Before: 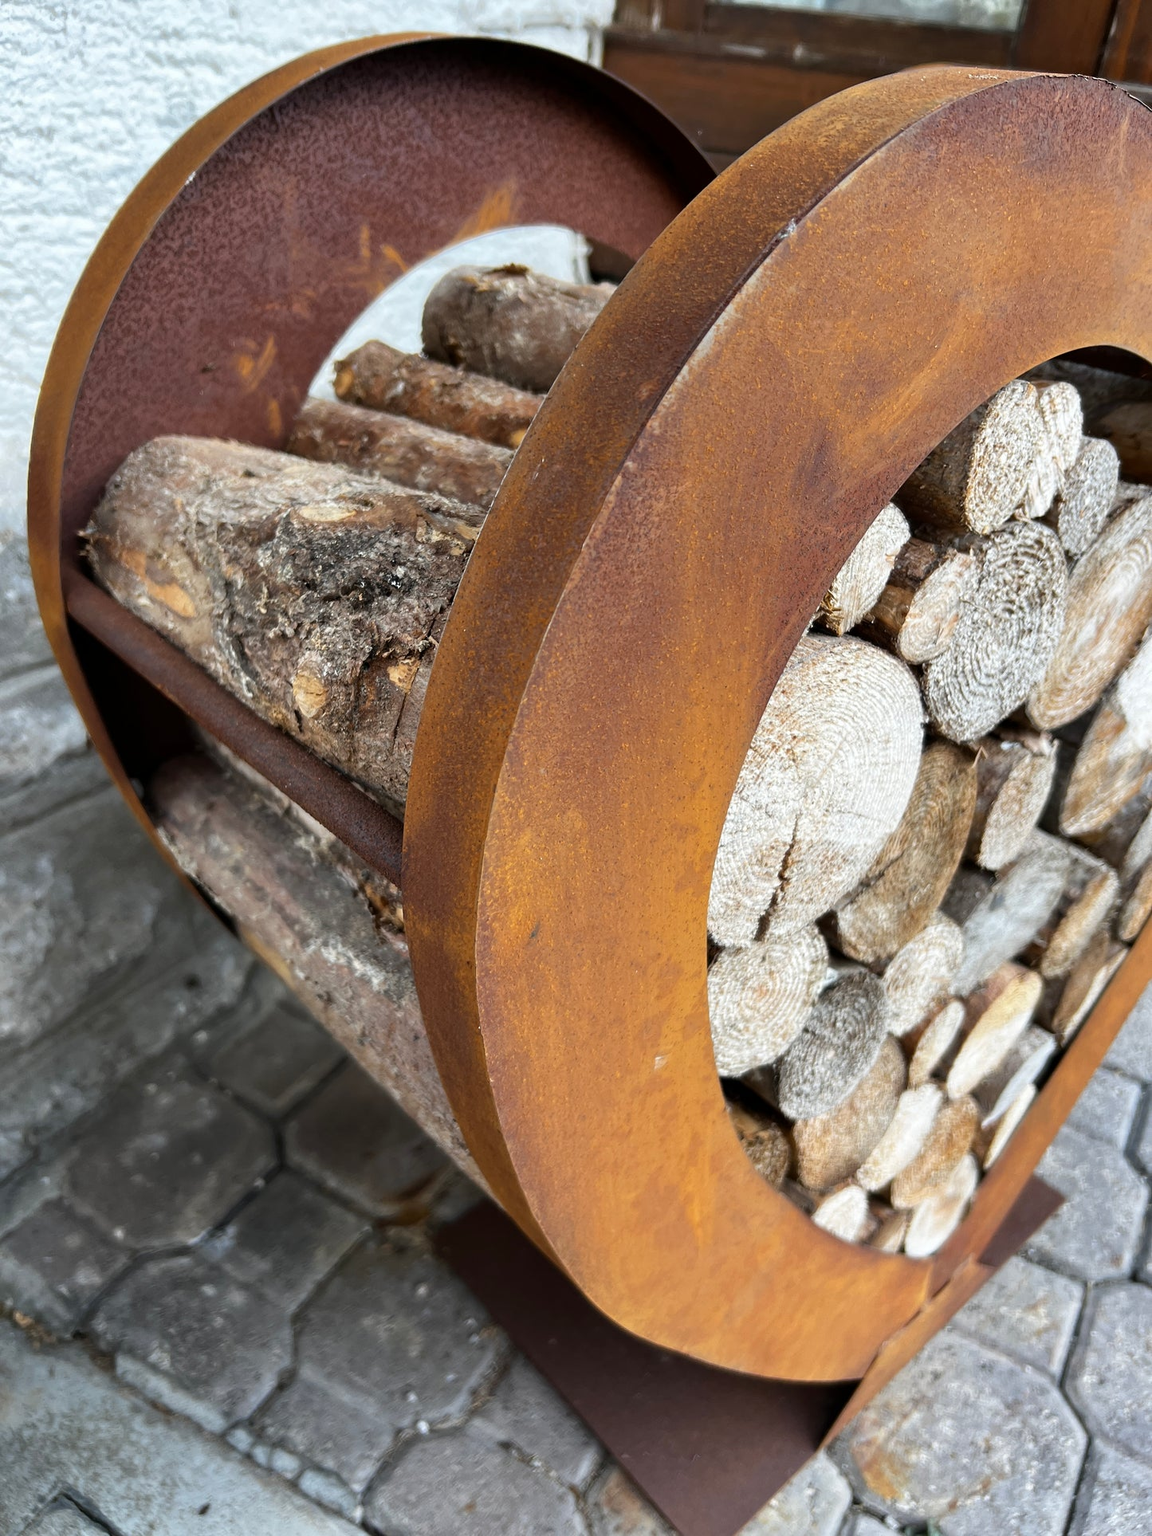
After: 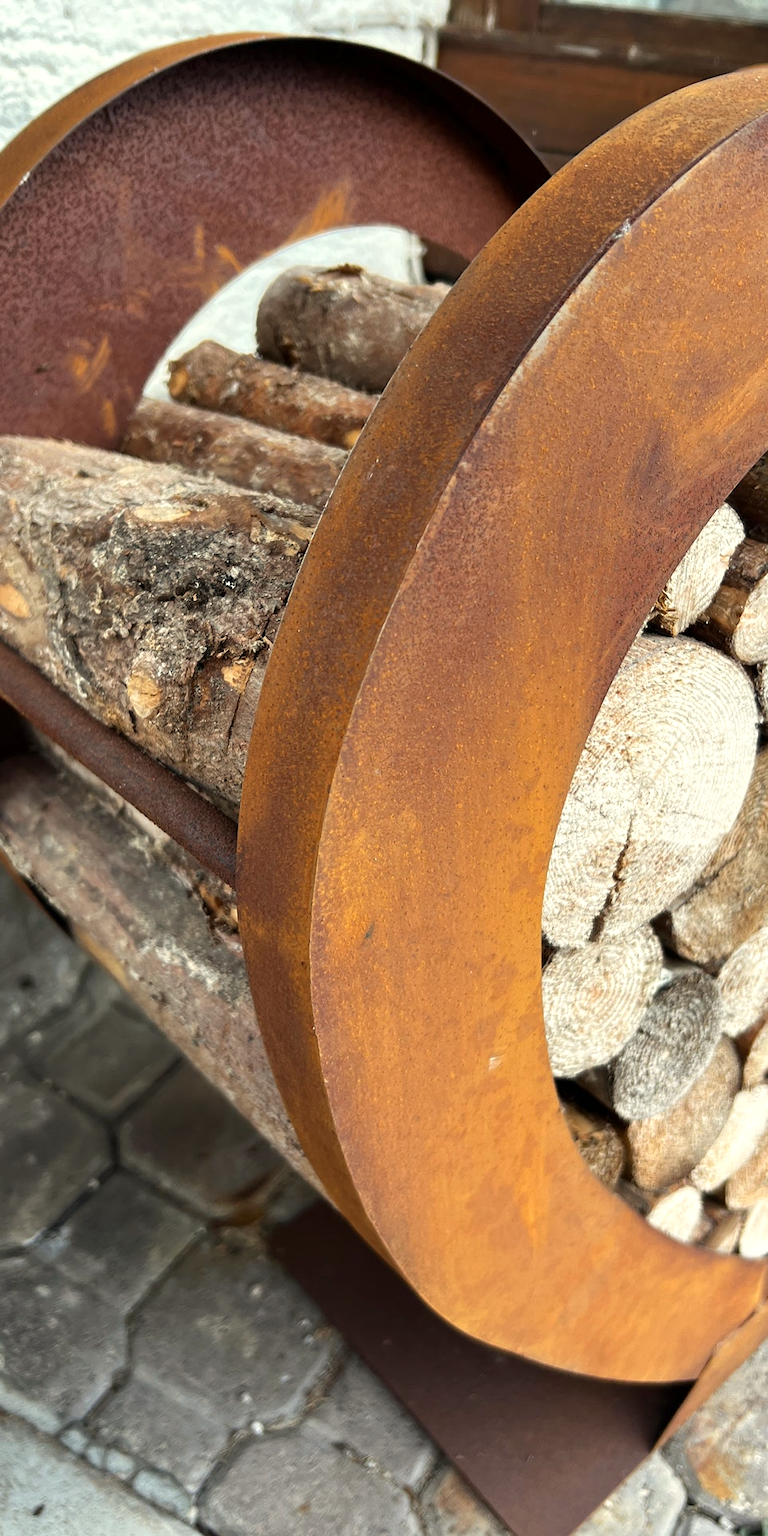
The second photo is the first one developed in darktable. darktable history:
white balance: red 1.029, blue 0.92
exposure: exposure 0.2 EV, compensate highlight preservation false
crop and rotate: left 14.436%, right 18.898%
